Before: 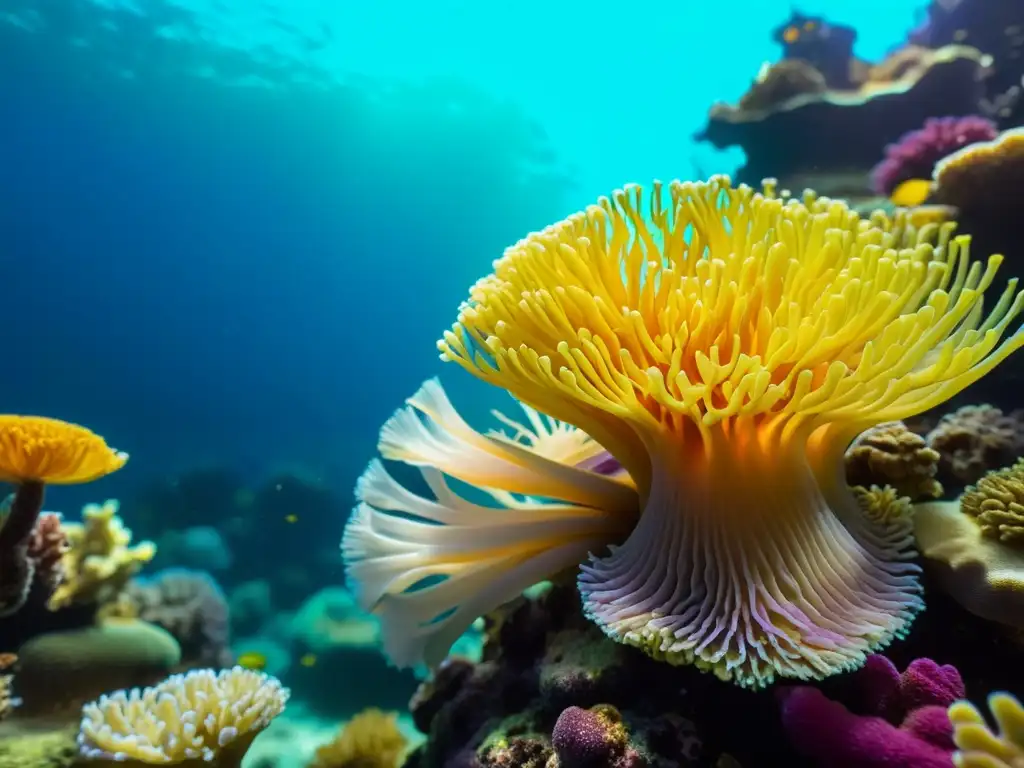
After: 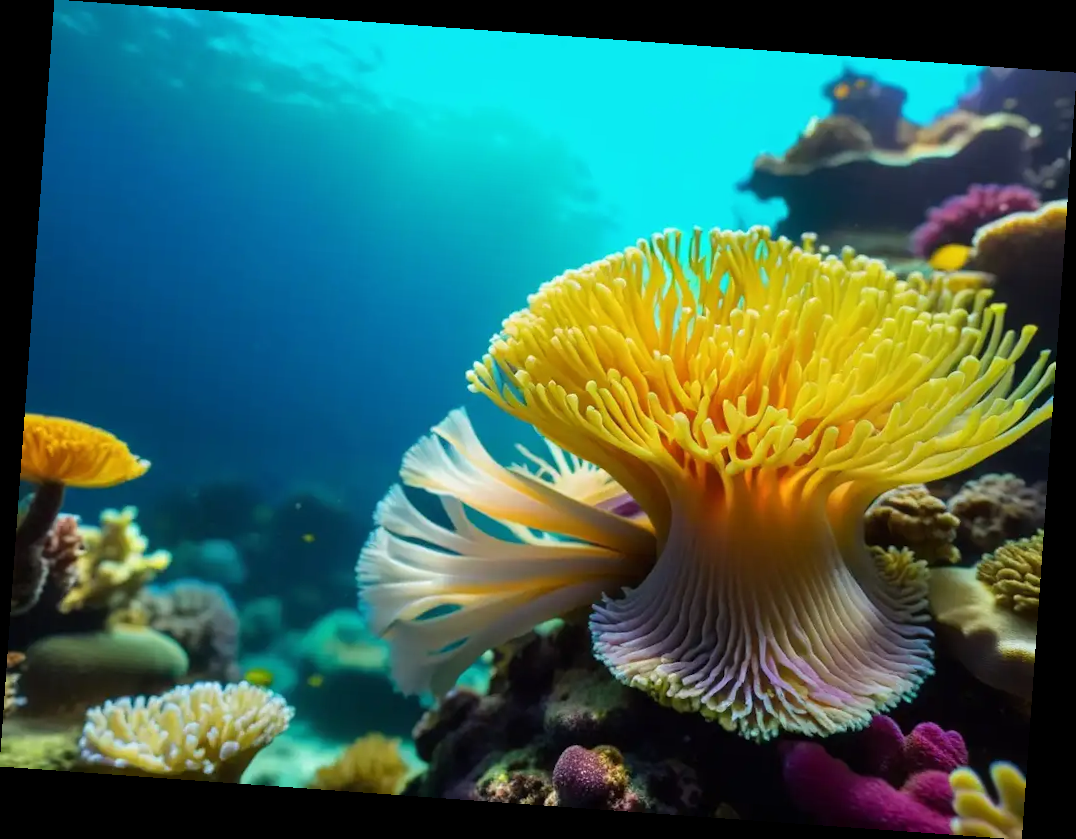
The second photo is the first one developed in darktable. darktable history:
color balance: contrast -0.5%
rotate and perspective: rotation 4.1°, automatic cropping off
